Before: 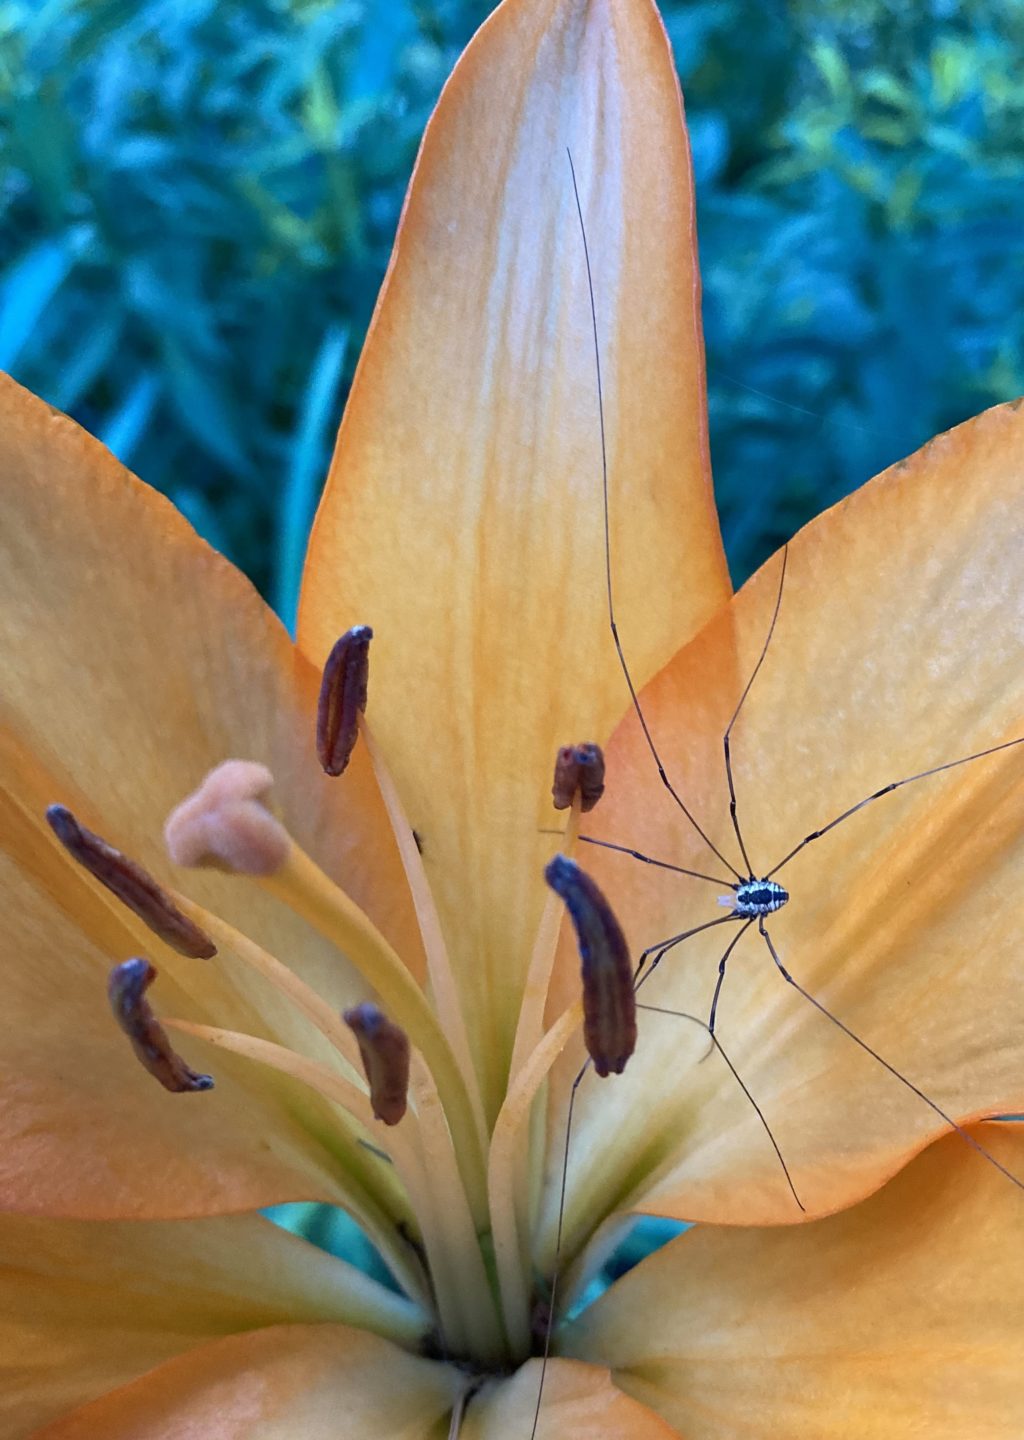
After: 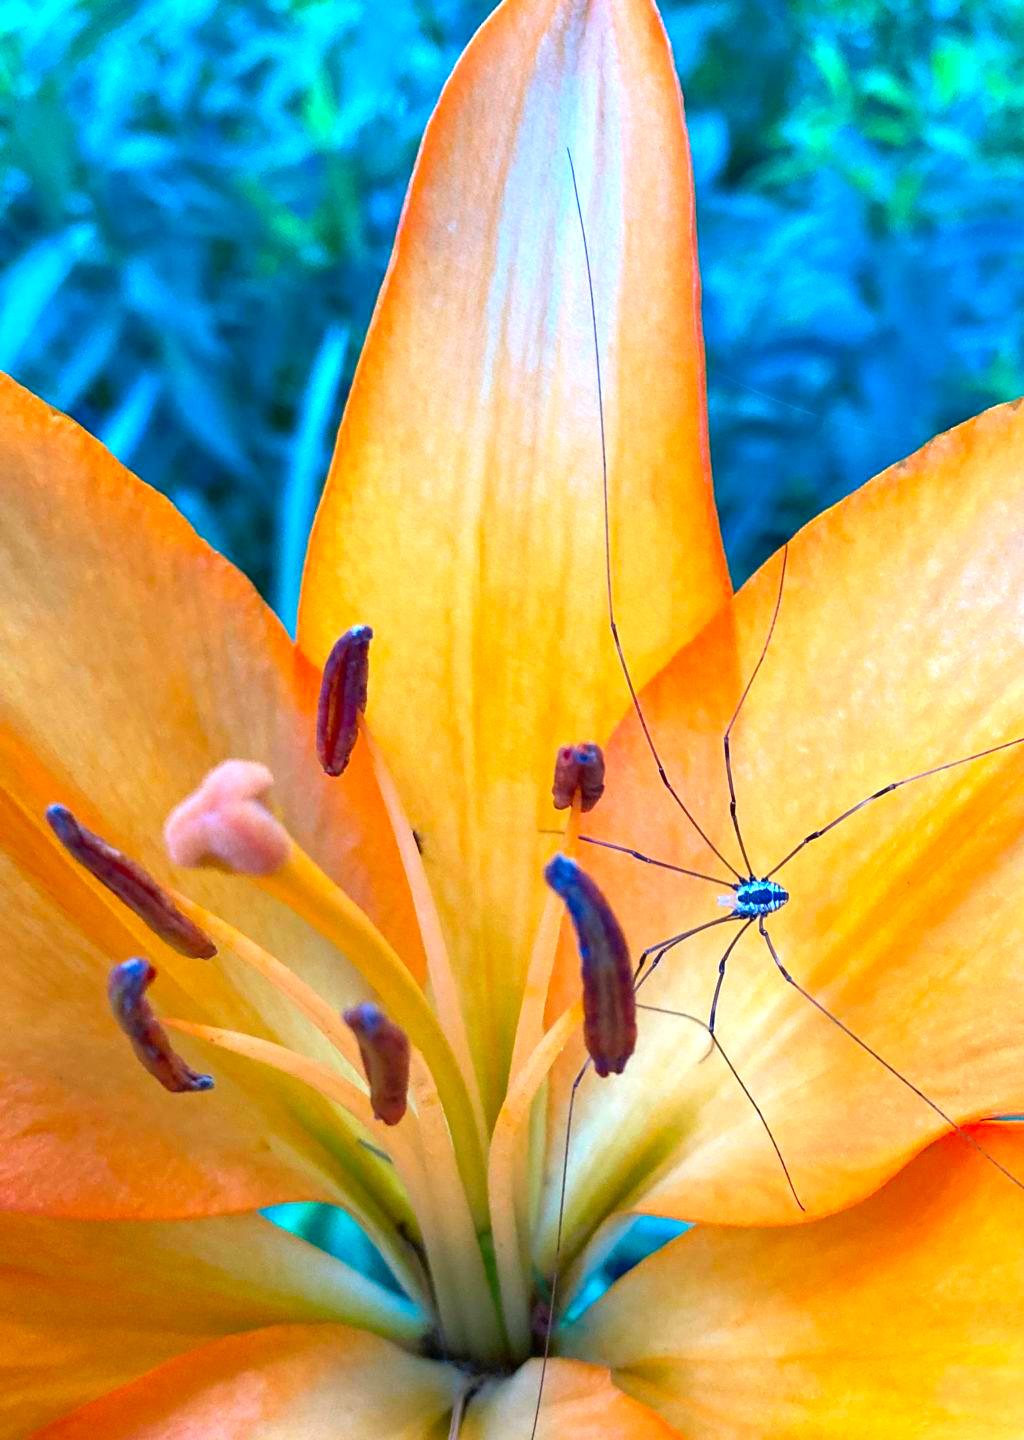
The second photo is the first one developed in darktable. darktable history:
exposure: black level correction 0, exposure 0.7 EV, compensate exposure bias true, compensate highlight preservation false
contrast brightness saturation: saturation 0.5
